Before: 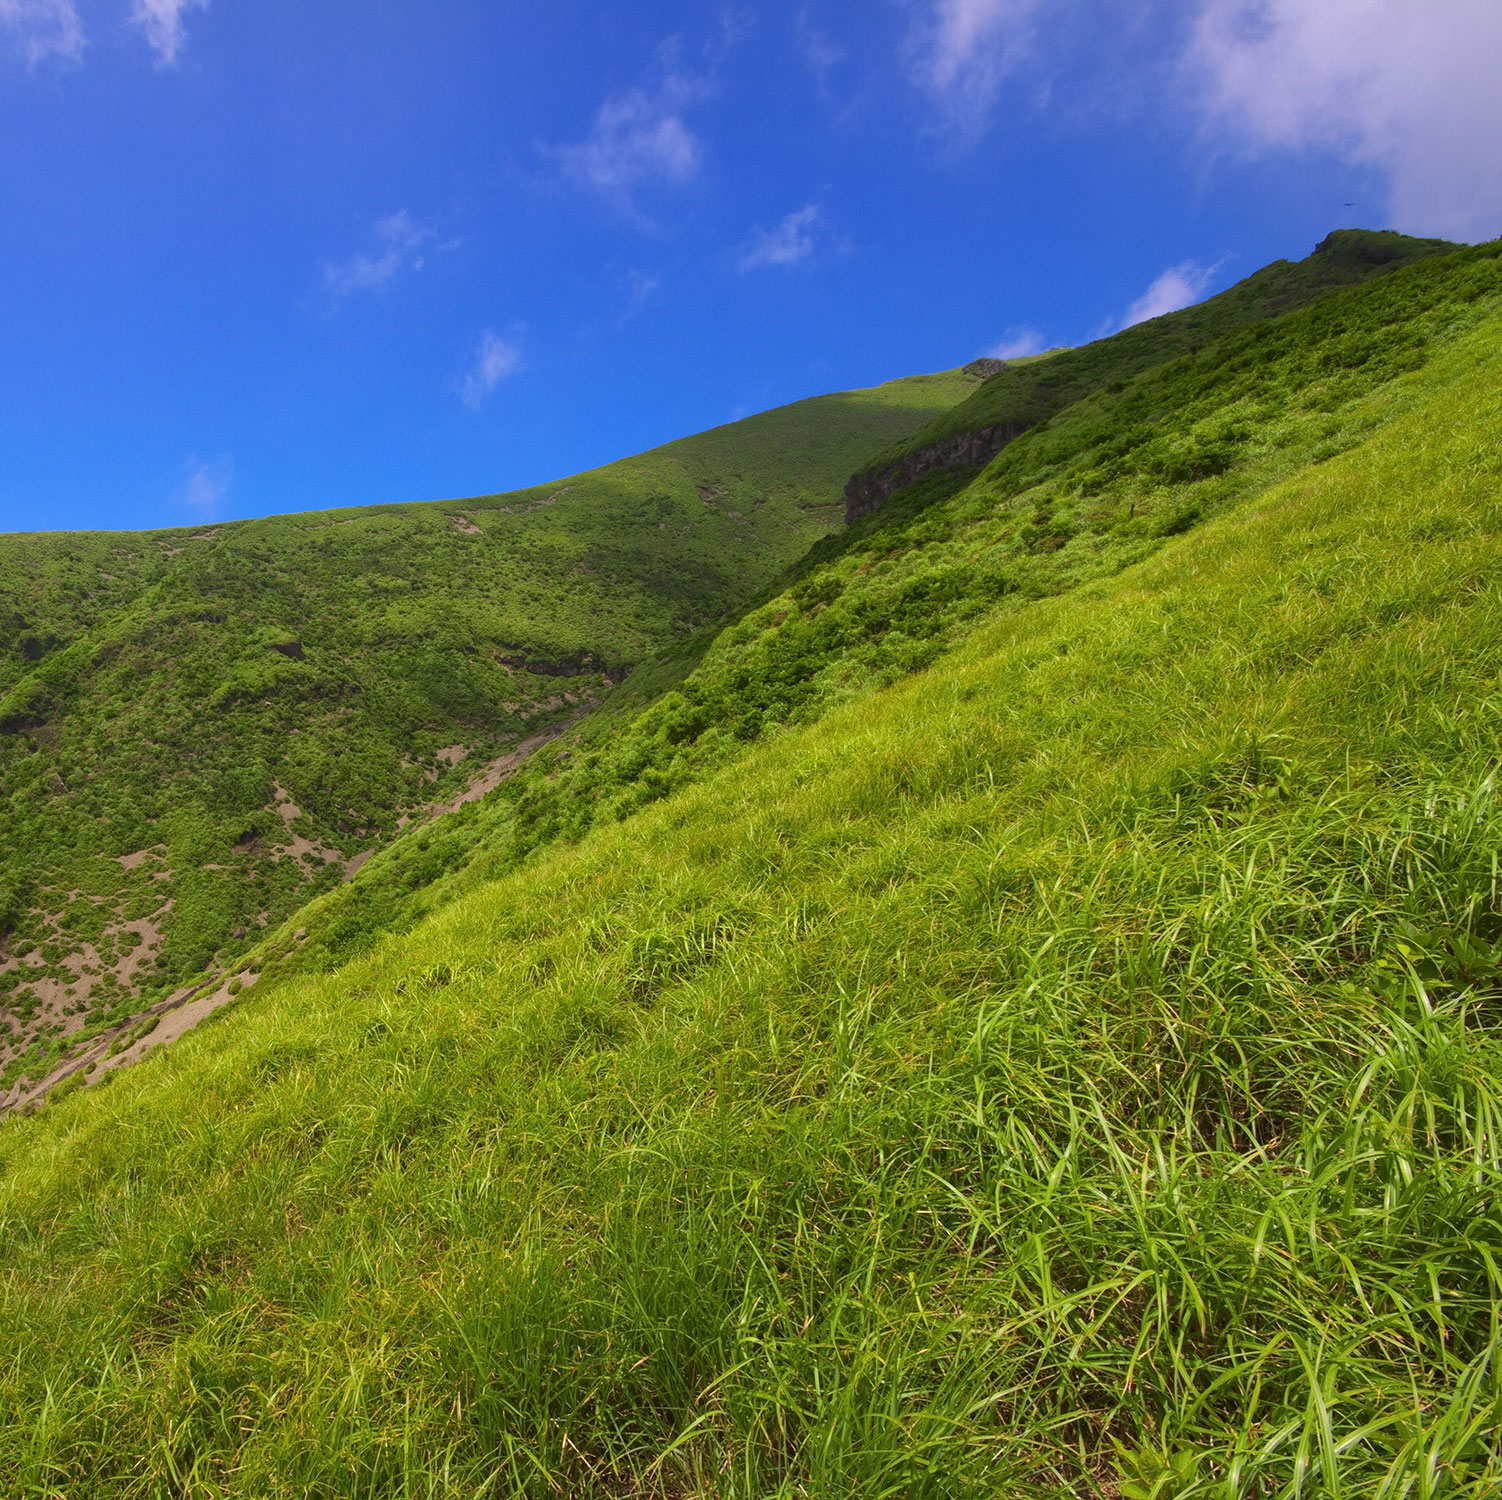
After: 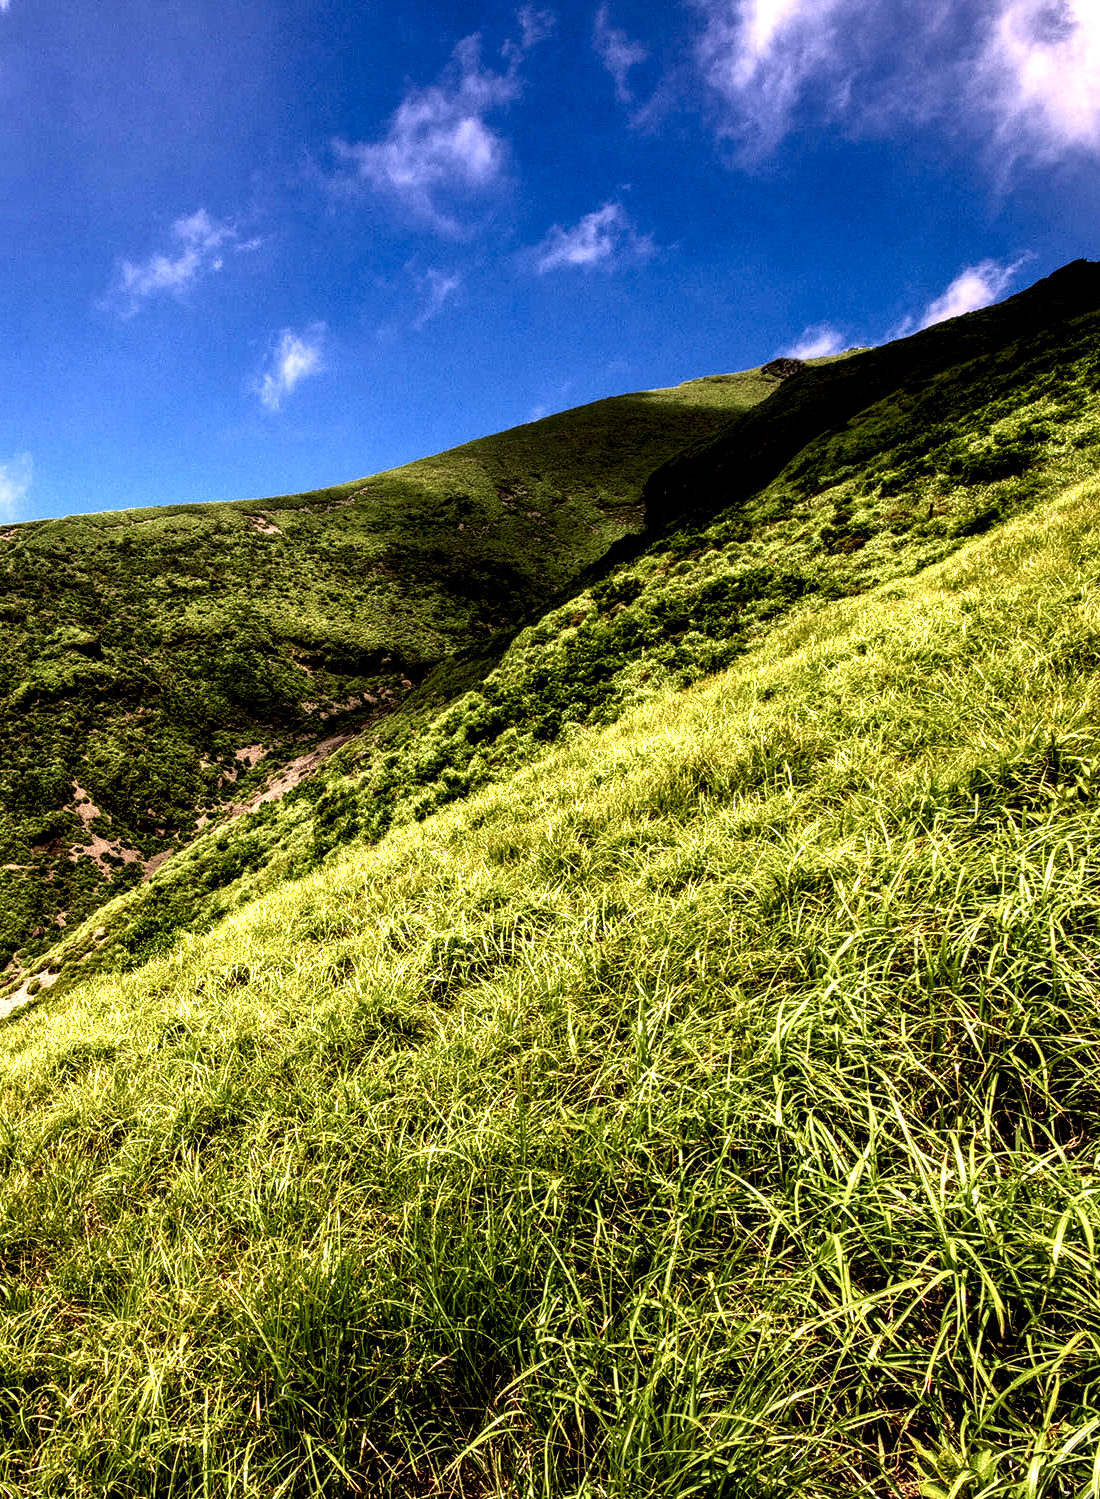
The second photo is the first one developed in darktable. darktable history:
white balance: red 1.127, blue 0.943
local contrast: highlights 115%, shadows 42%, detail 293%
exposure: exposure 0.3 EV, compensate highlight preservation false
contrast brightness saturation: brightness -0.09
crop: left 13.443%, right 13.31%
